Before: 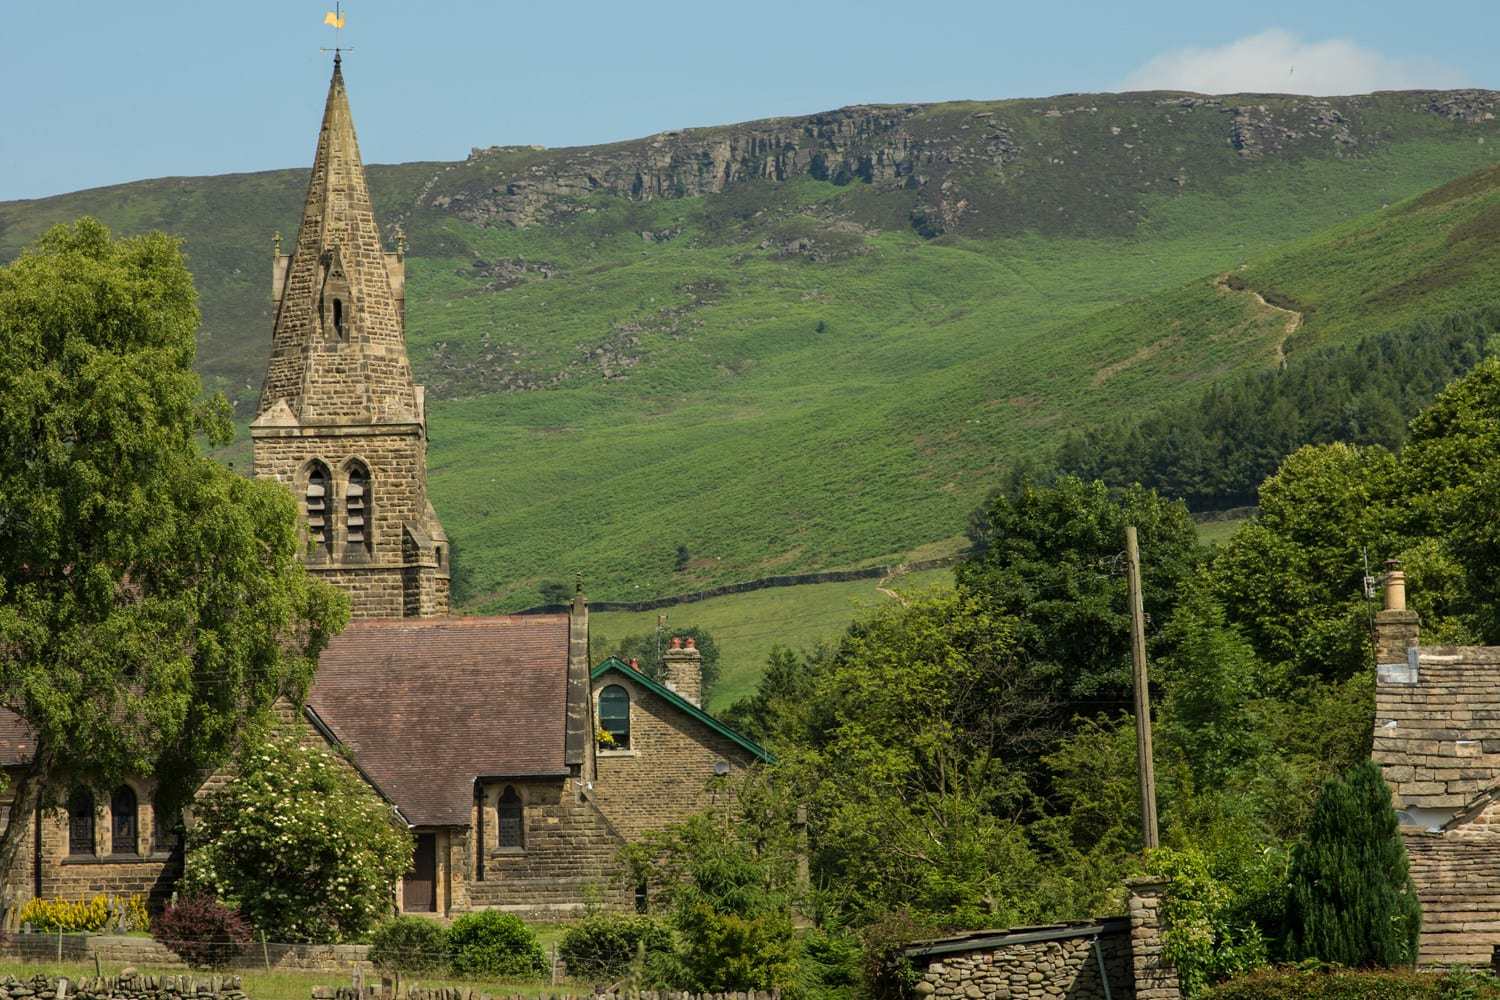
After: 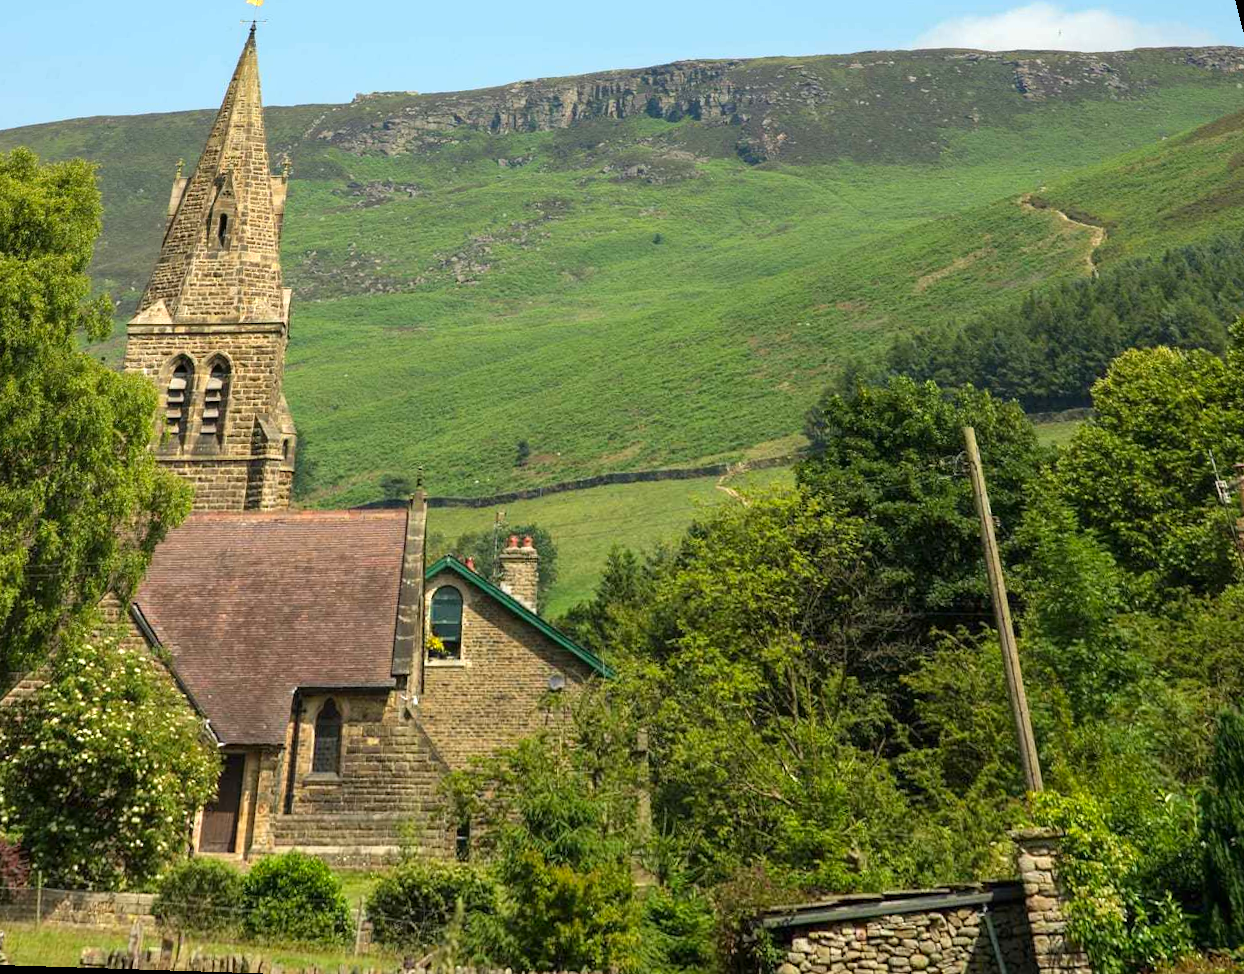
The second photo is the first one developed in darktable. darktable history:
exposure: black level correction 0, exposure 0.6 EV, compensate exposure bias true, compensate highlight preservation false
contrast brightness saturation: saturation 0.13
rotate and perspective: rotation 0.72°, lens shift (vertical) -0.352, lens shift (horizontal) -0.051, crop left 0.152, crop right 0.859, crop top 0.019, crop bottom 0.964
